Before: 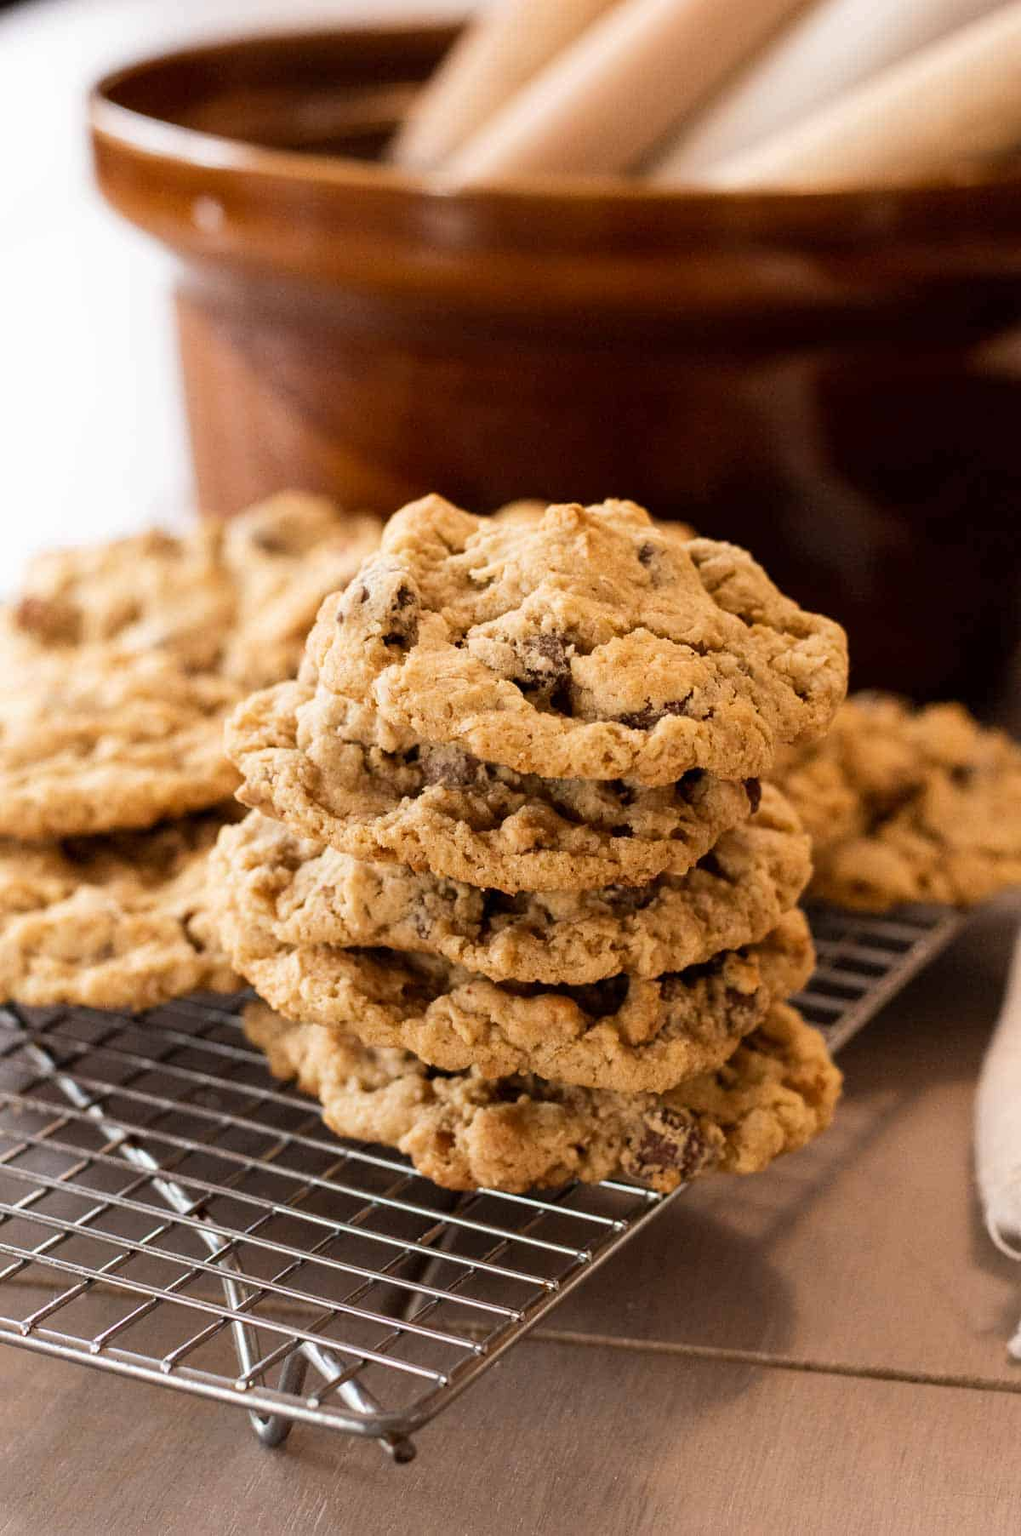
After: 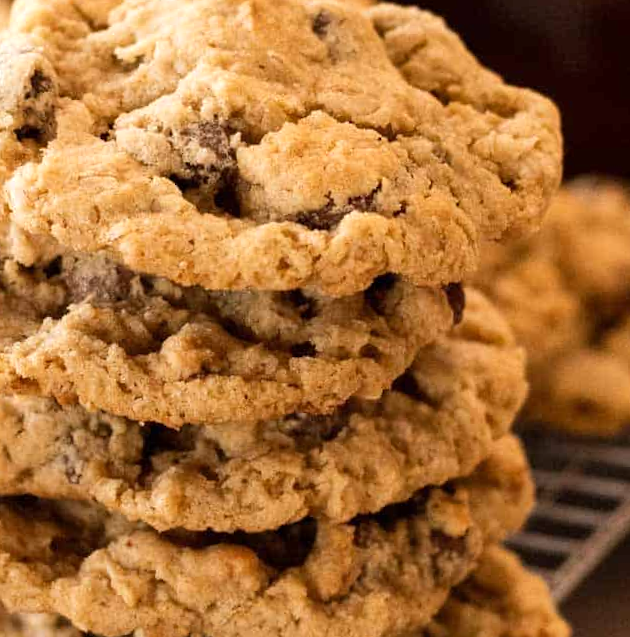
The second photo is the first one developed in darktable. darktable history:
exposure: exposure 0.2 EV, compensate highlight preservation false
crop: left 36.607%, top 34.735%, right 13.146%, bottom 30.611%
rotate and perspective: rotation -1.77°, lens shift (horizontal) 0.004, automatic cropping off
